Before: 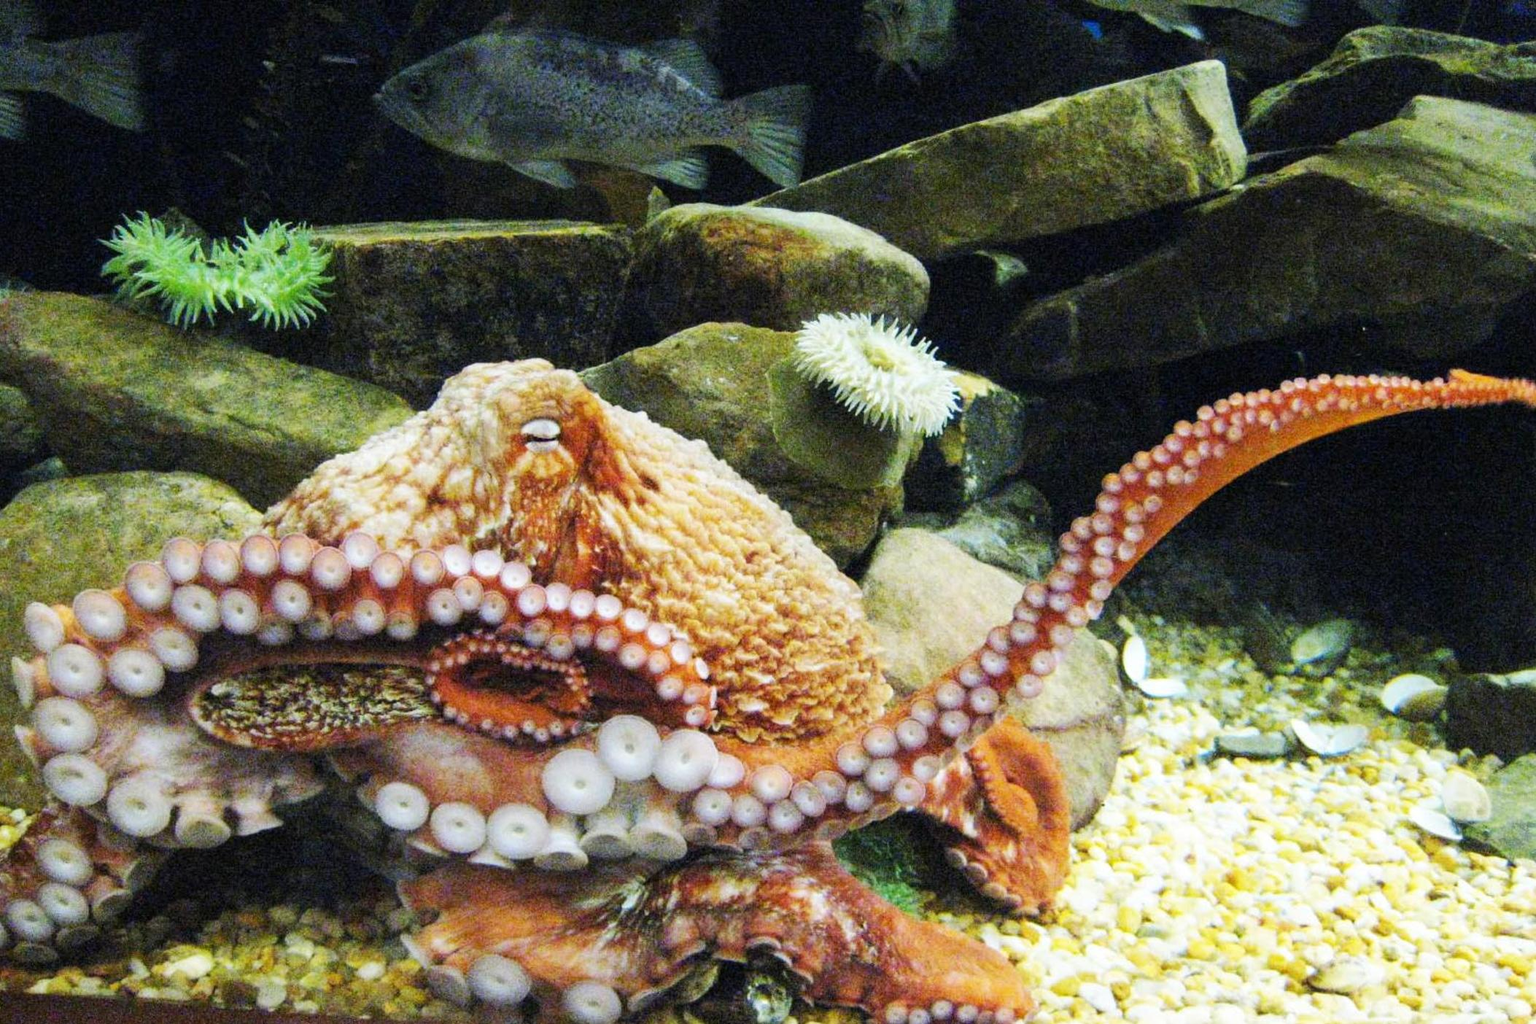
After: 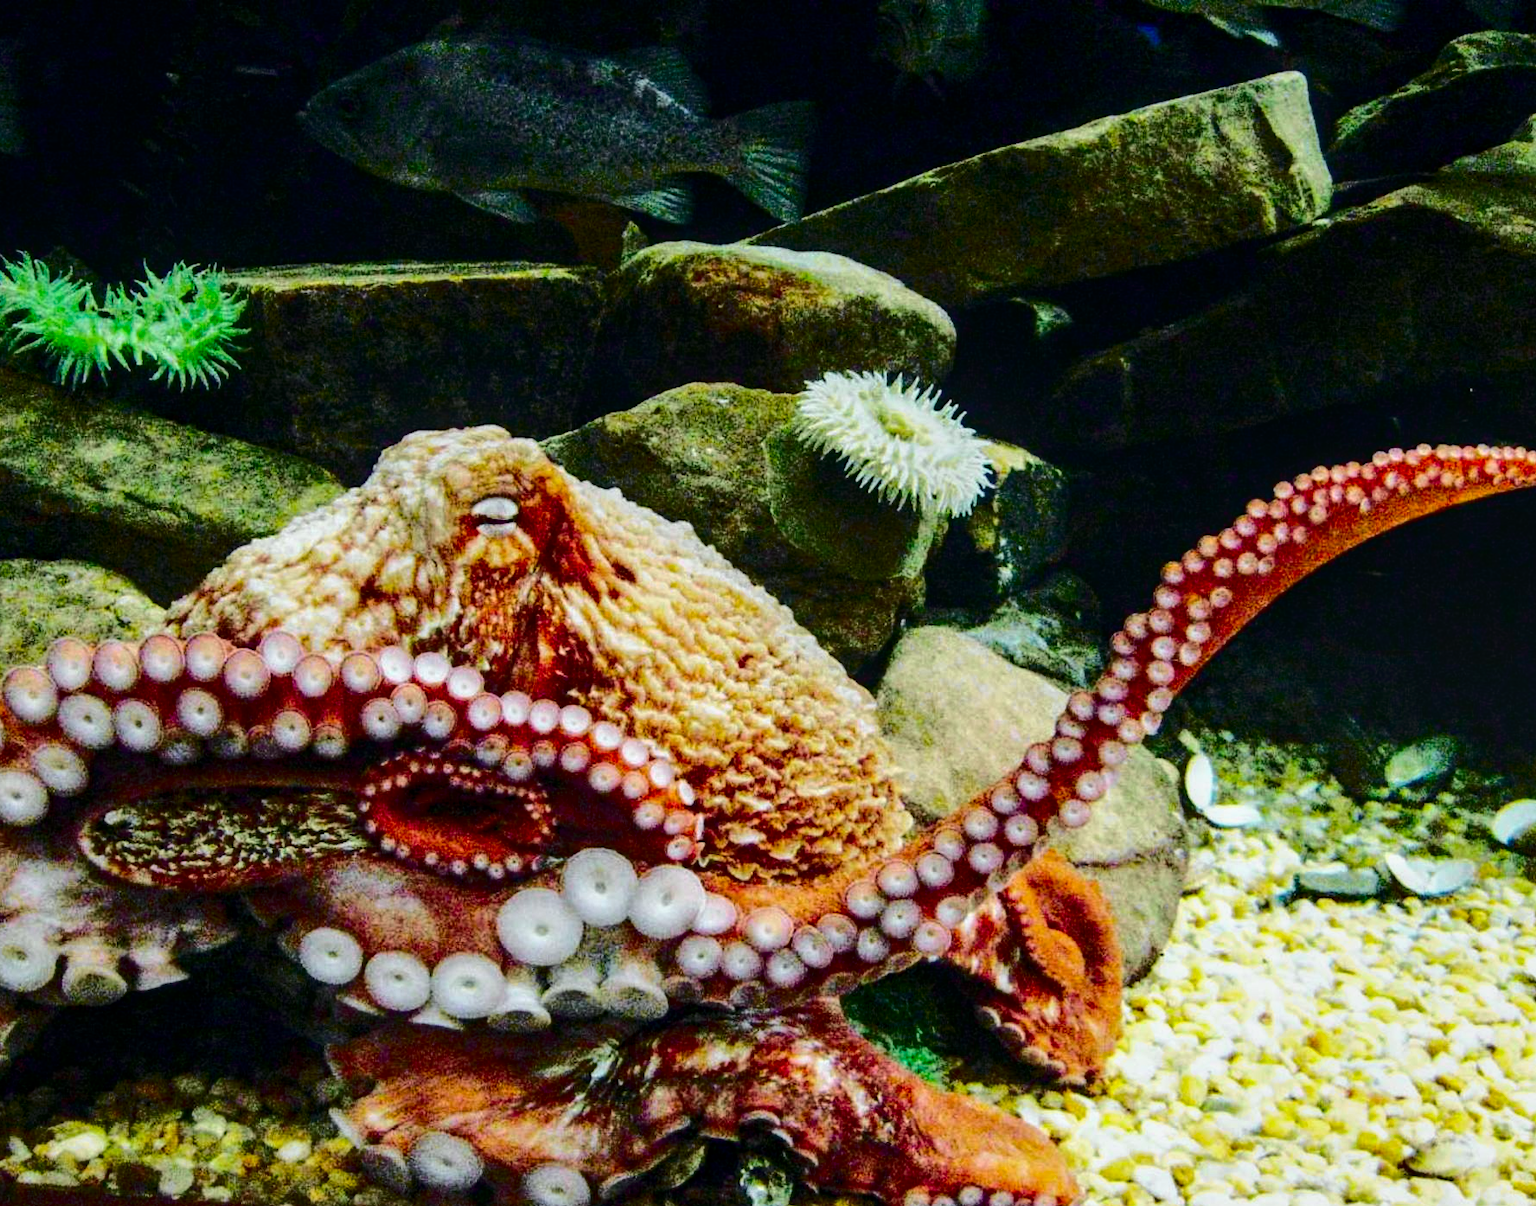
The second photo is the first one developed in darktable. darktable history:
local contrast: on, module defaults
tone curve: curves: ch0 [(0, 0.003) (0.211, 0.174) (0.482, 0.519) (0.843, 0.821) (0.992, 0.971)]; ch1 [(0, 0) (0.276, 0.206) (0.393, 0.364) (0.482, 0.477) (0.506, 0.5) (0.523, 0.523) (0.572, 0.592) (0.635, 0.665) (0.695, 0.759) (1, 1)]; ch2 [(0, 0) (0.438, 0.456) (0.498, 0.497) (0.536, 0.527) (0.562, 0.584) (0.619, 0.602) (0.698, 0.698) (1, 1)], color space Lab, independent channels, preserve colors none
crop: left 8.026%, right 7.374%
haze removal: compatibility mode true, adaptive false
contrast brightness saturation: contrast 0.19, brightness -0.24, saturation 0.11
white balance: emerald 1
